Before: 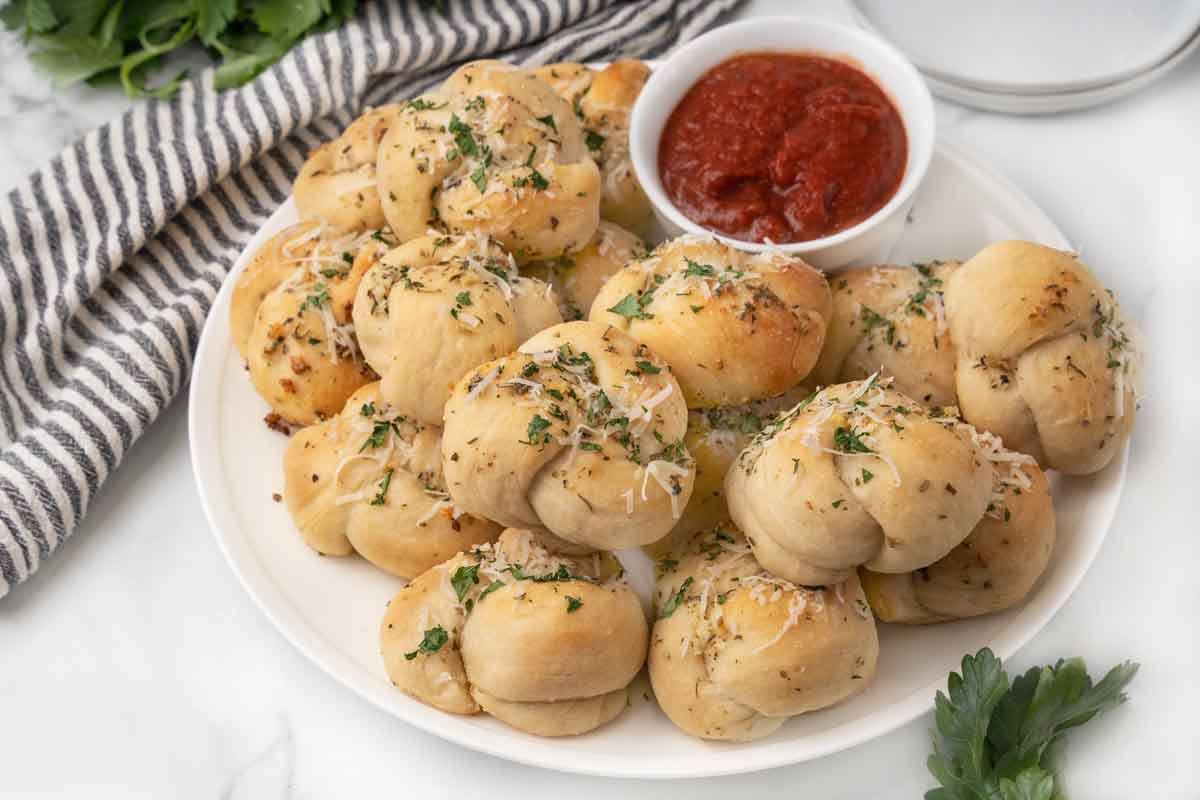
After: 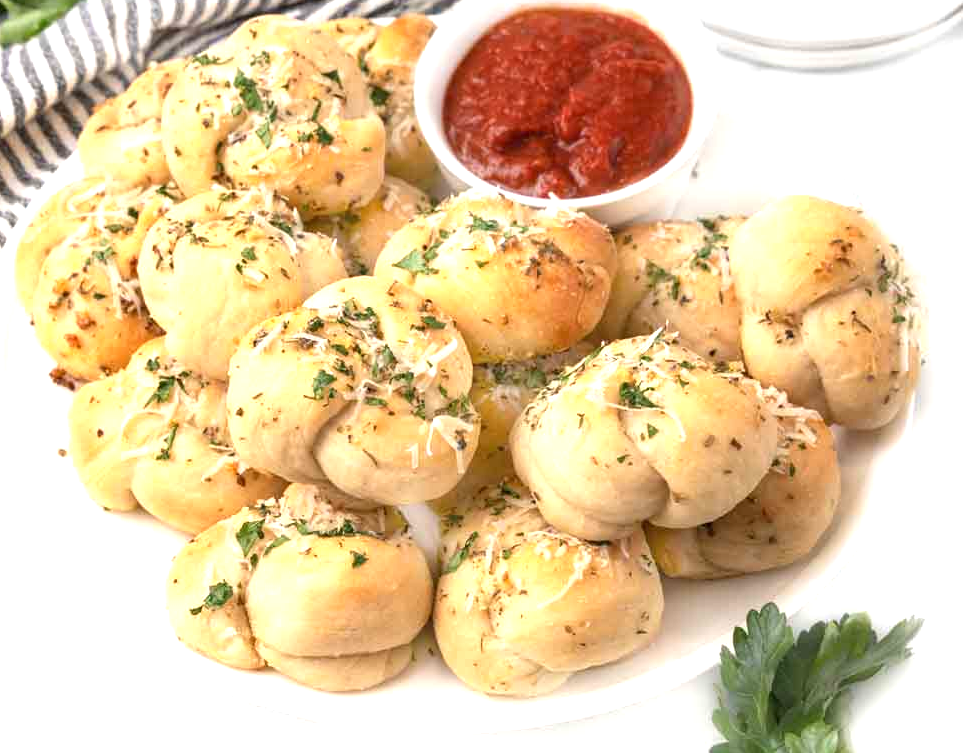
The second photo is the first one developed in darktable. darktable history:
exposure: exposure 1 EV, compensate highlight preservation false
crop and rotate: left 17.959%, top 5.771%, right 1.742%
